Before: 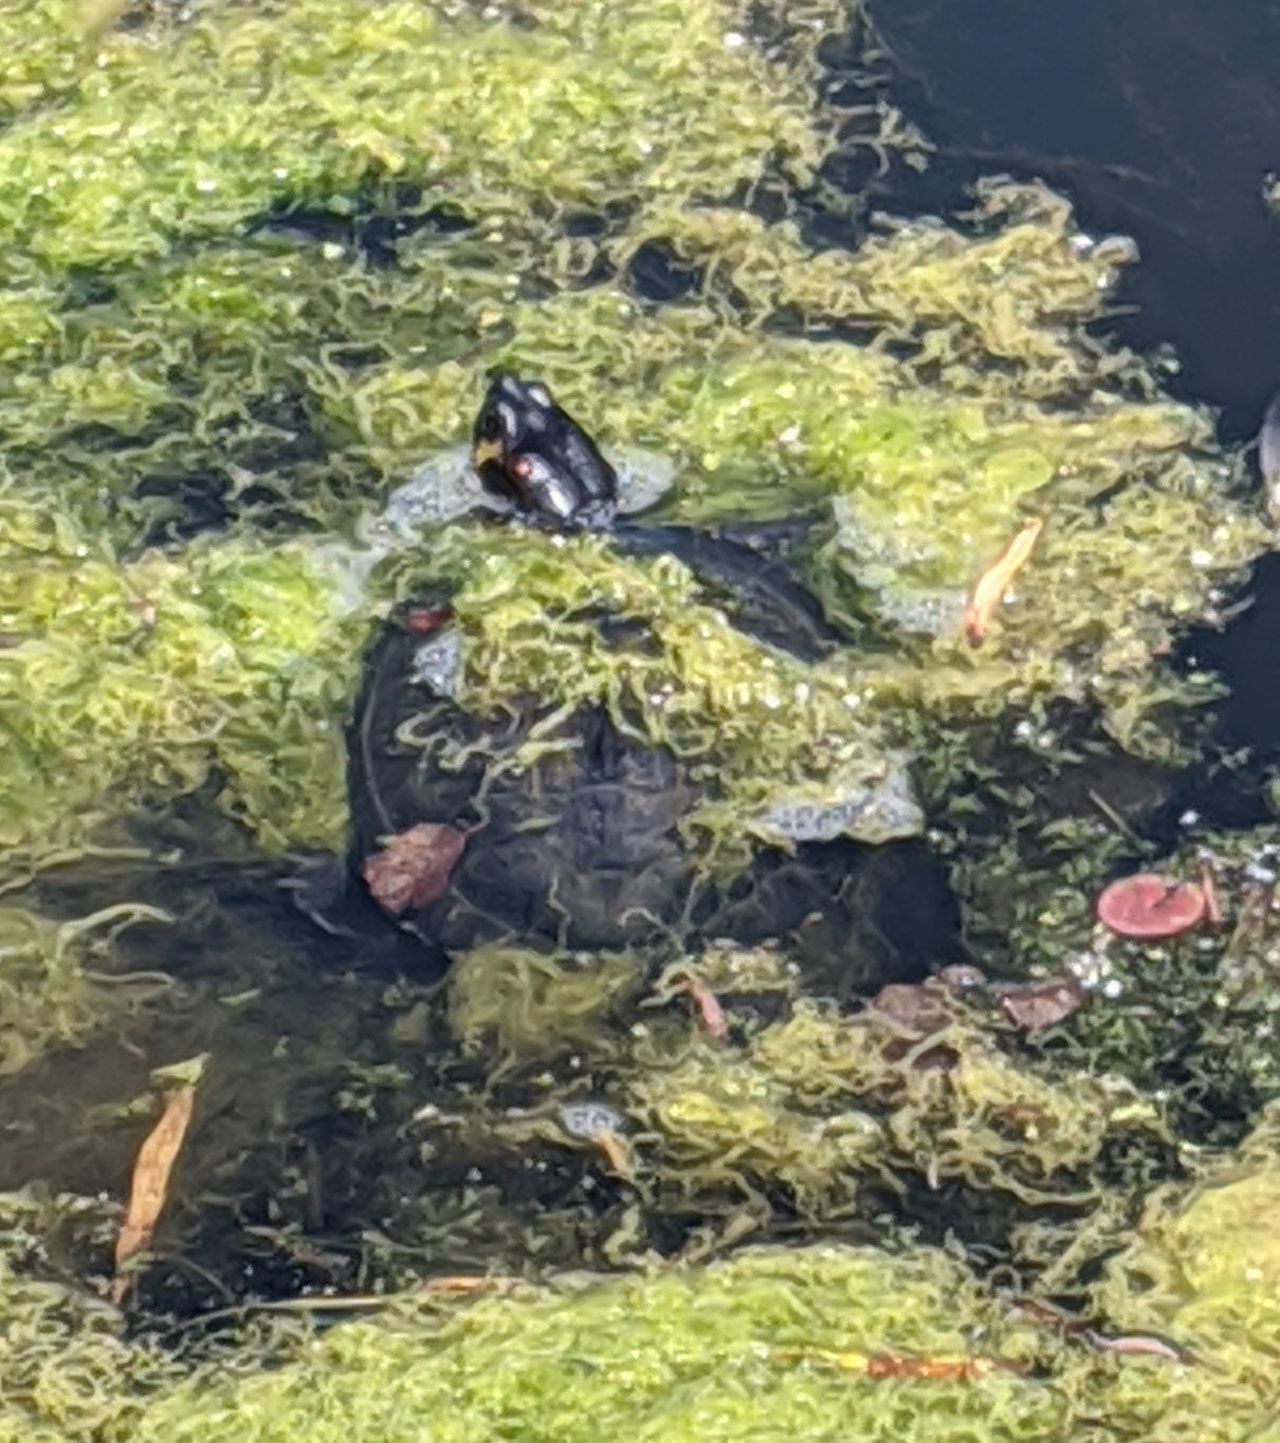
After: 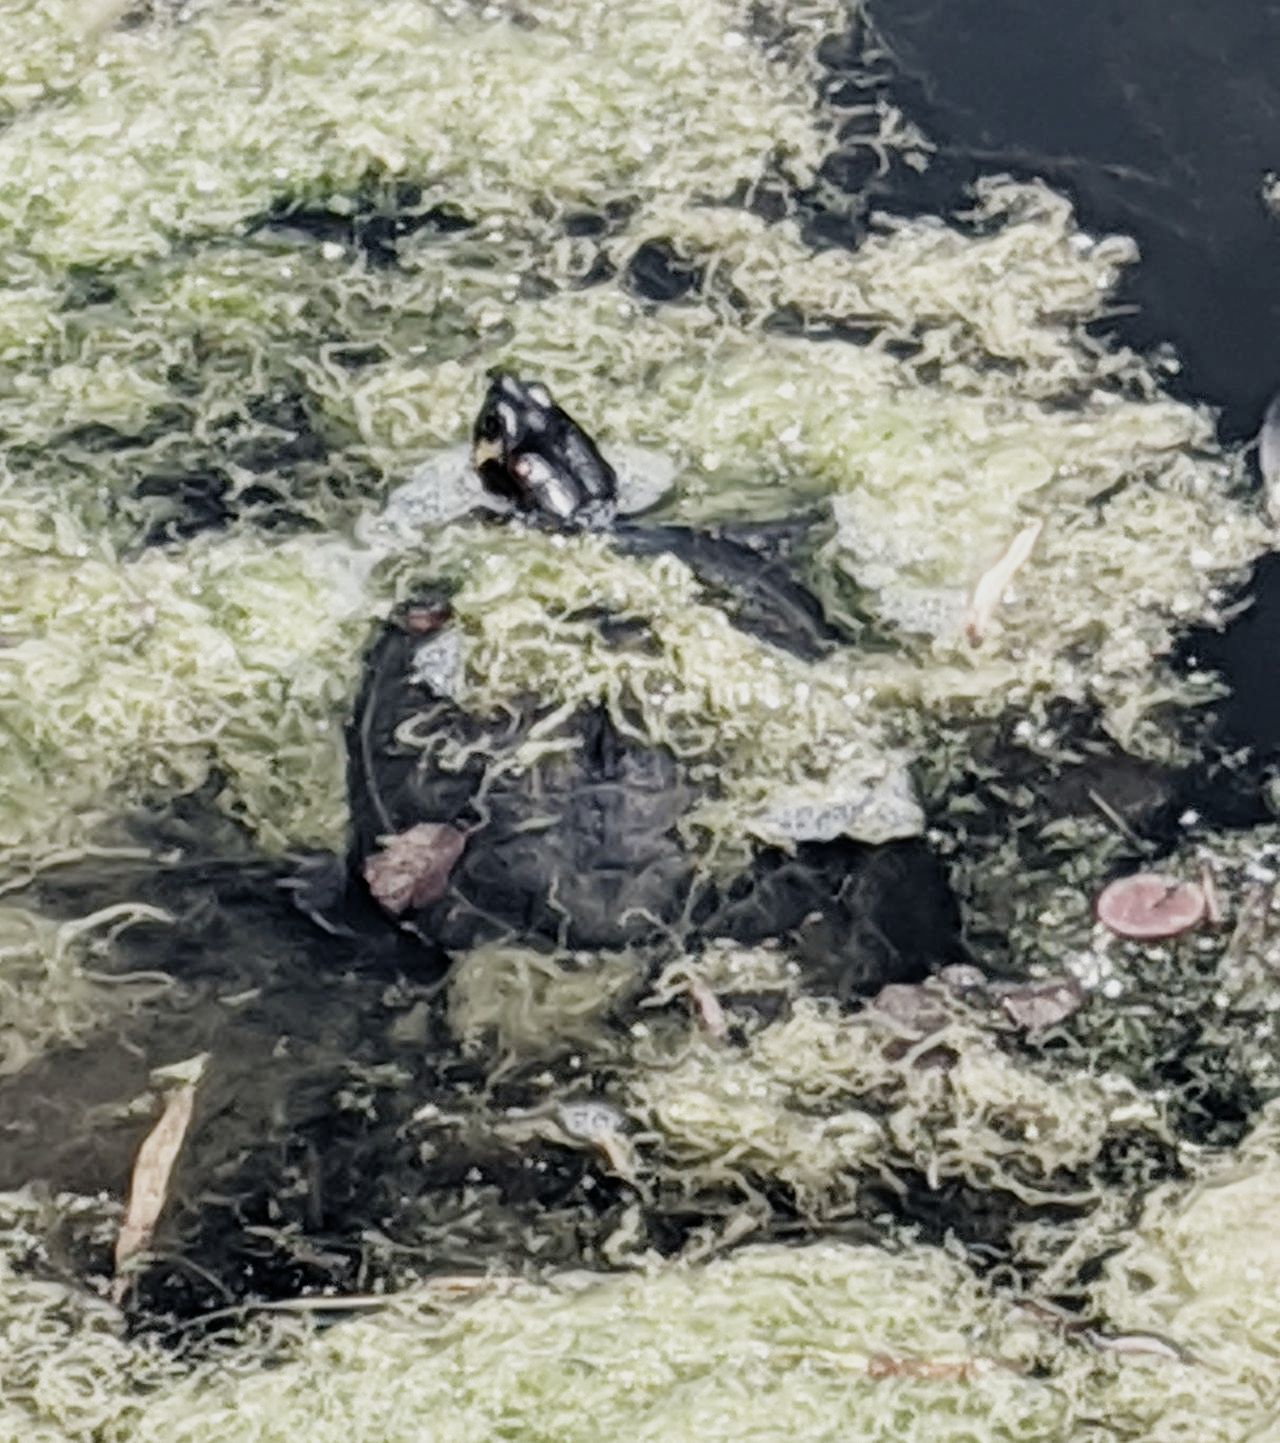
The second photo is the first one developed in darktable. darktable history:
contrast brightness saturation: saturation 0.175
tone equalizer: -8 EV -0.394 EV, -7 EV -0.406 EV, -6 EV -0.364 EV, -5 EV -0.213 EV, -3 EV 0.211 EV, -2 EV 0.314 EV, -1 EV 0.412 EV, +0 EV 0.395 EV
filmic rgb: black relative exposure -7.65 EV, white relative exposure 3.95 EV, hardness 4.02, contrast 1.097, highlights saturation mix -30.5%, preserve chrominance no, color science v4 (2020), contrast in shadows soft, contrast in highlights soft
